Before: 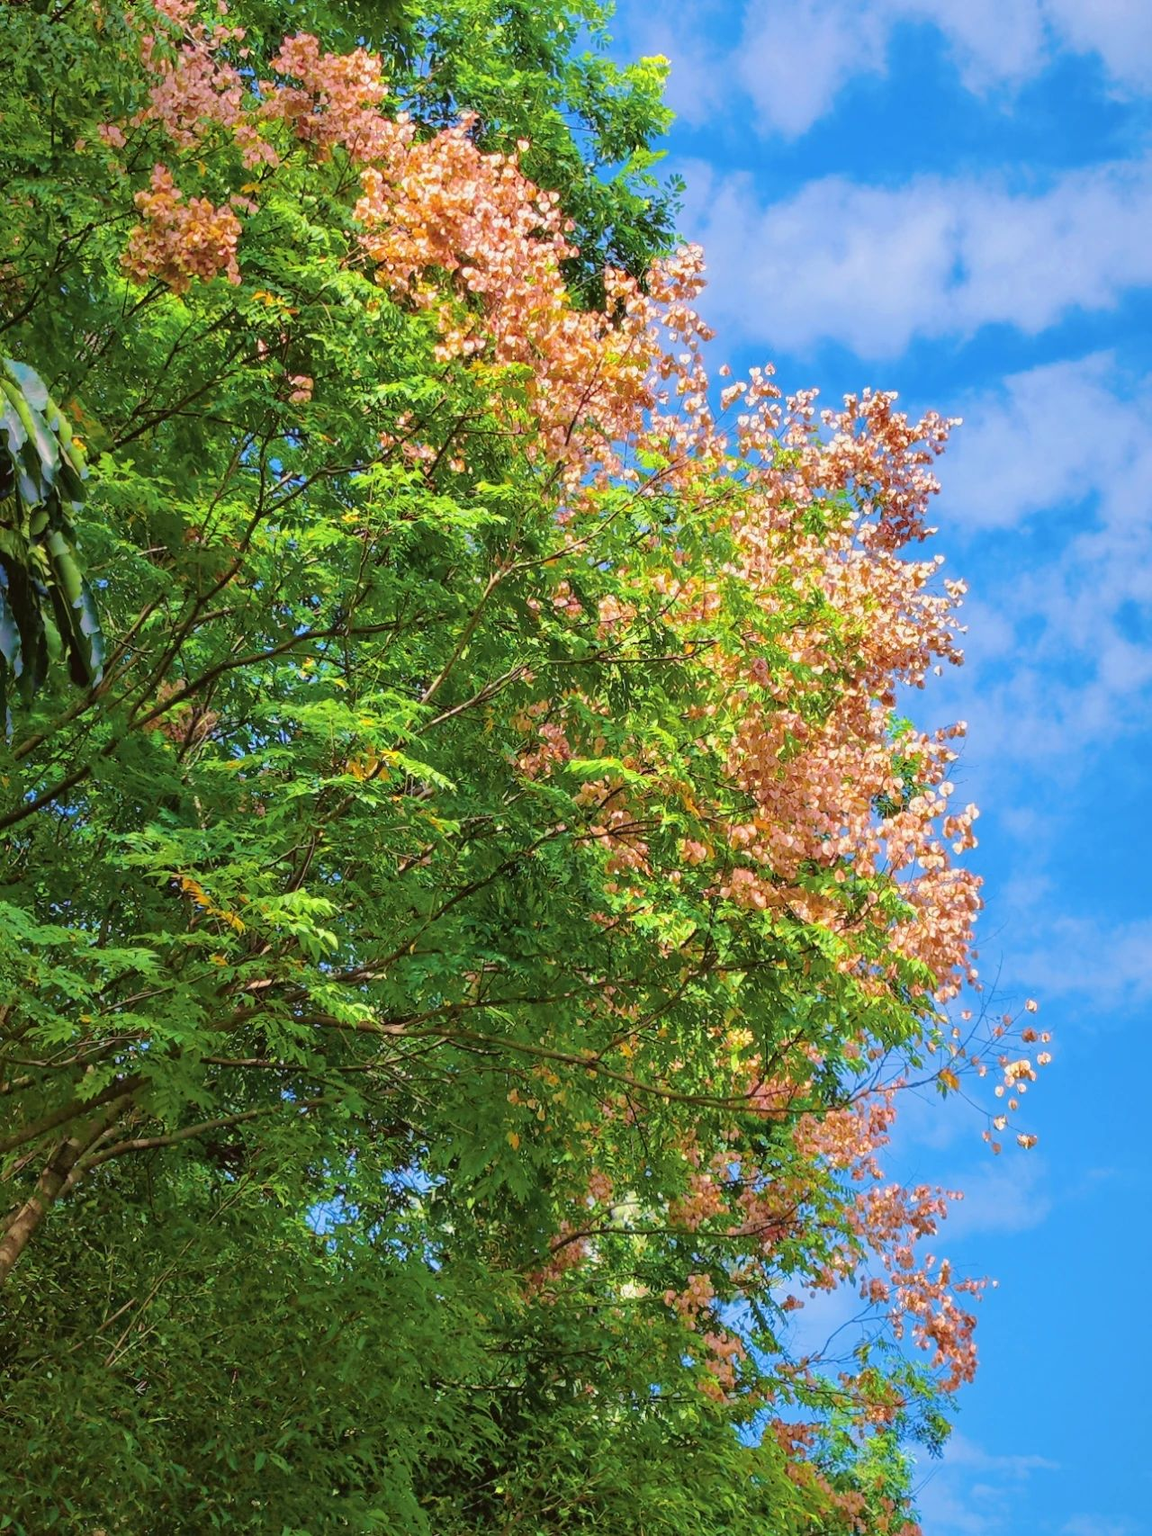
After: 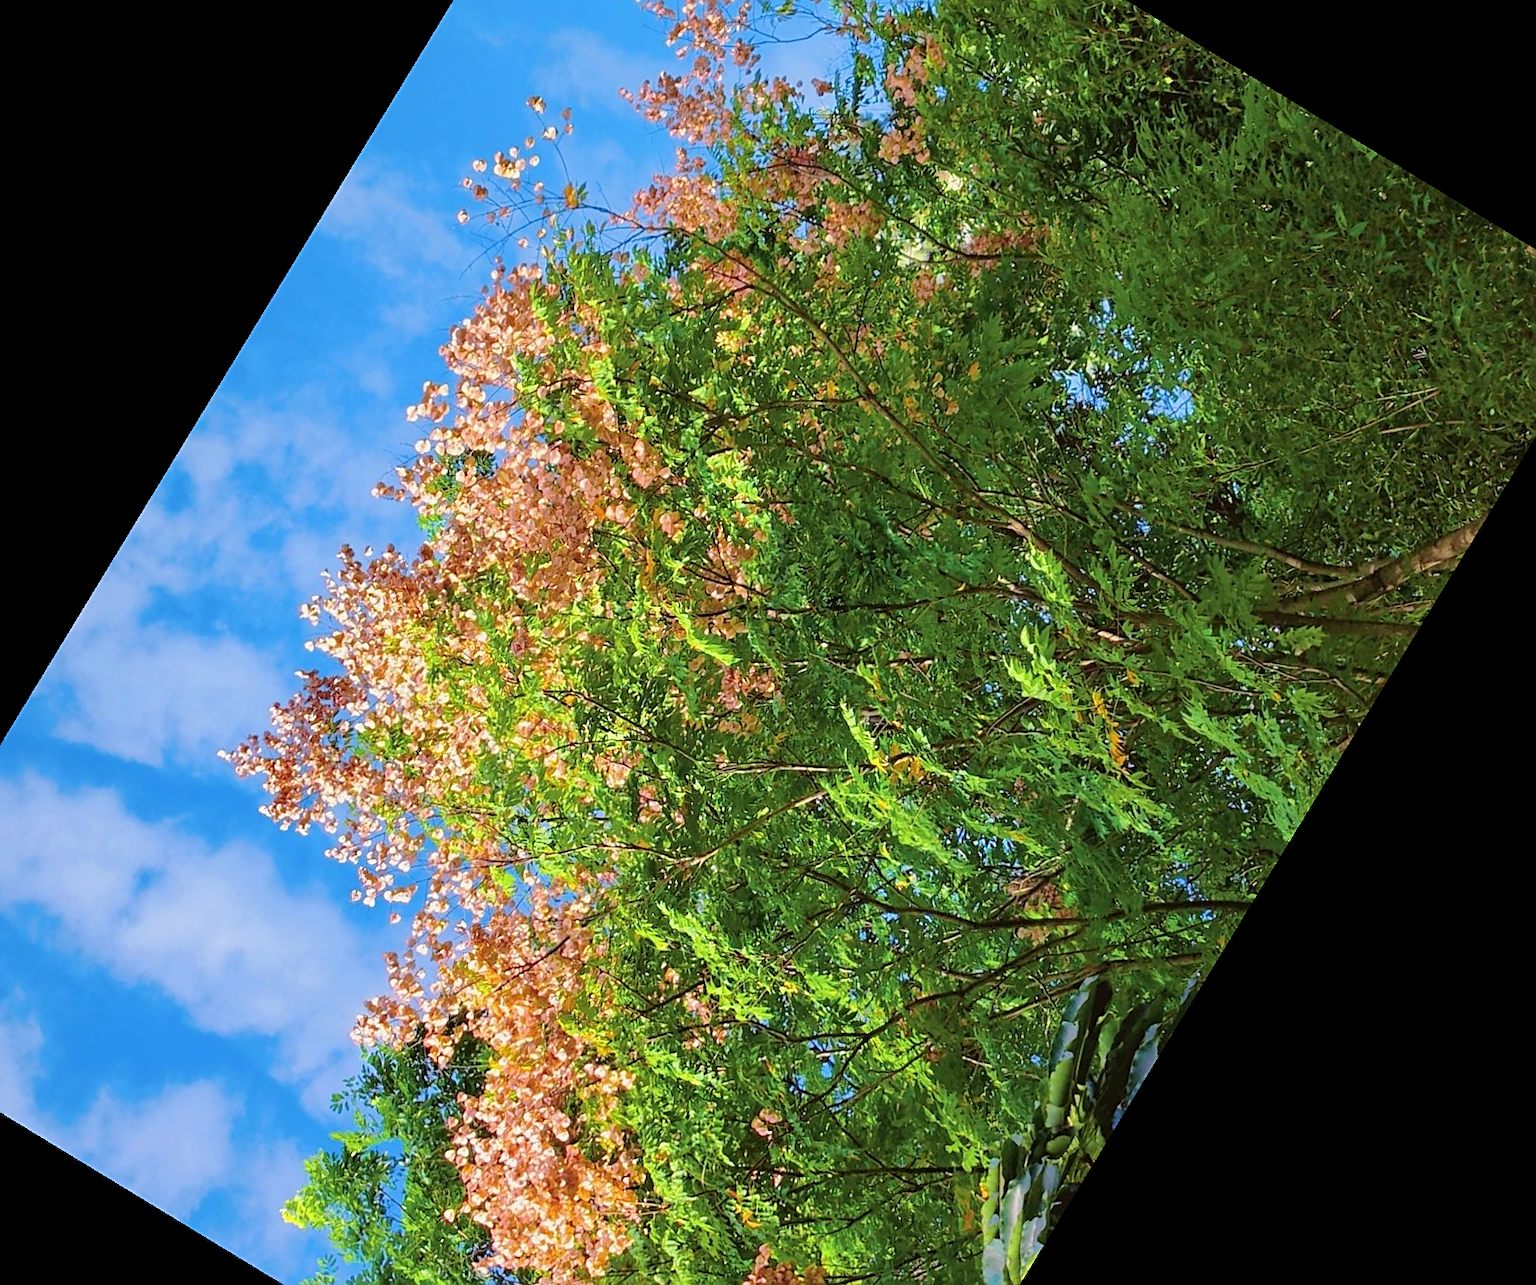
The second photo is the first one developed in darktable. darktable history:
crop and rotate: angle 148.68°, left 9.111%, top 15.603%, right 4.588%, bottom 17.041%
sharpen: on, module defaults
